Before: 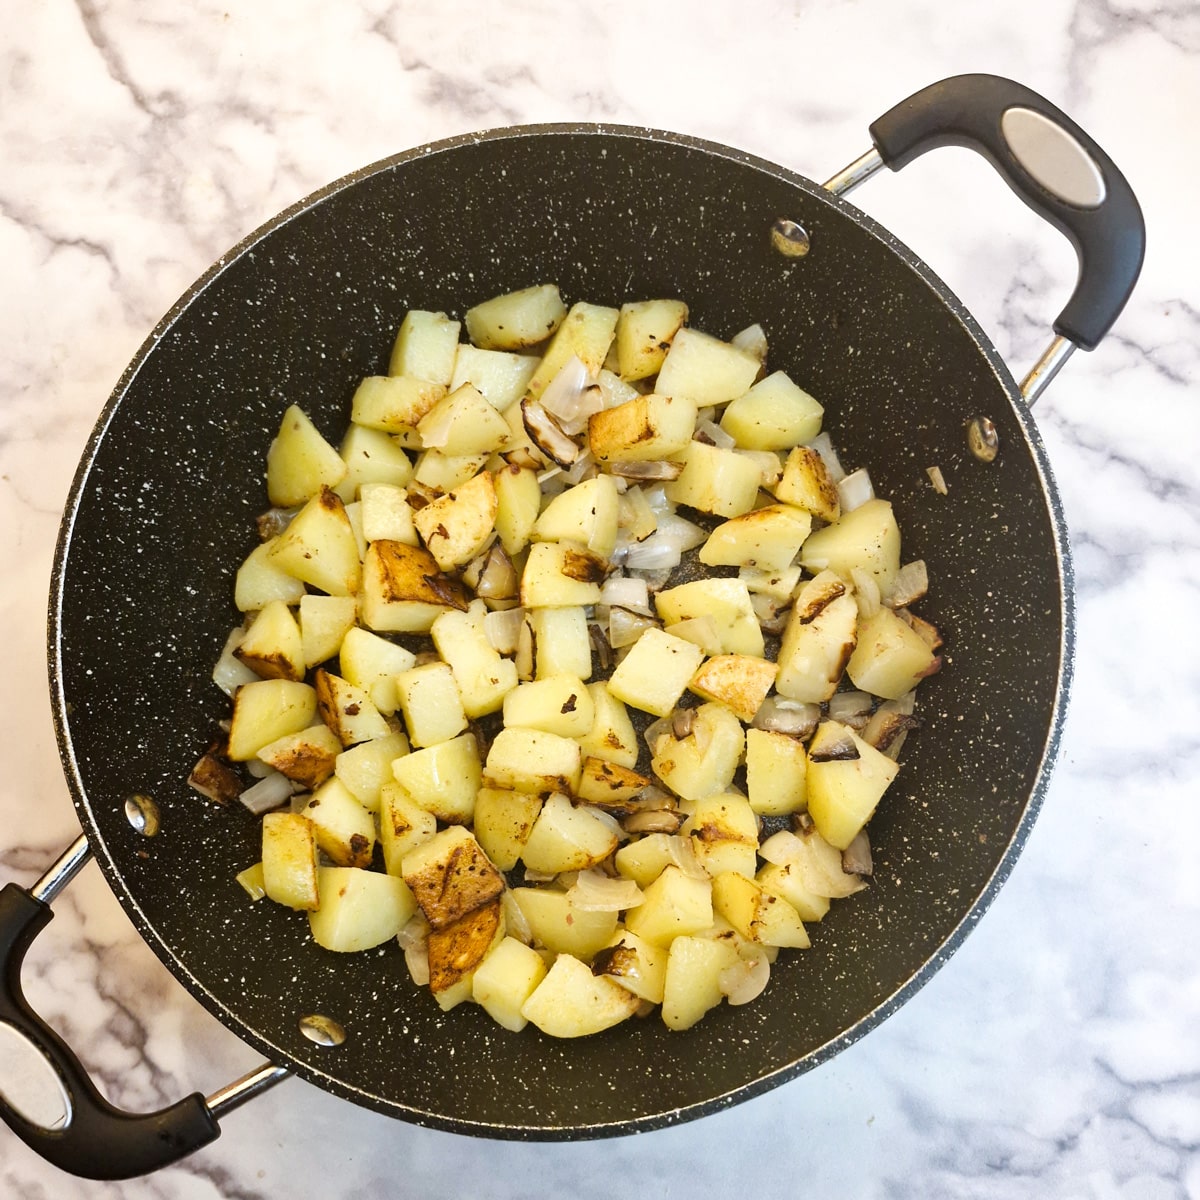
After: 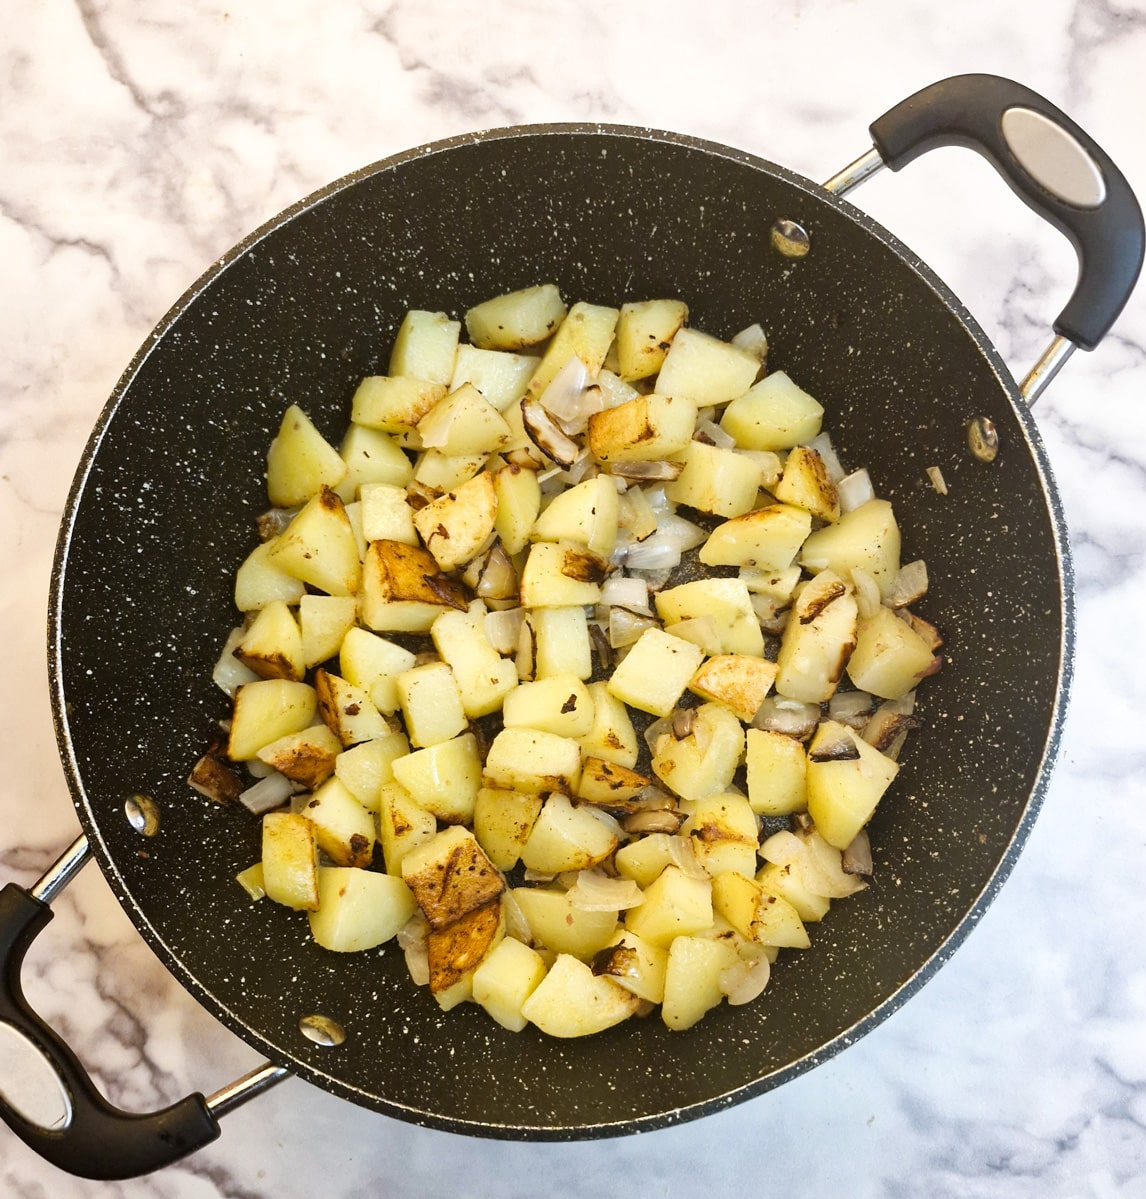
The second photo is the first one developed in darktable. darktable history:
crop: right 4.425%, bottom 0.038%
